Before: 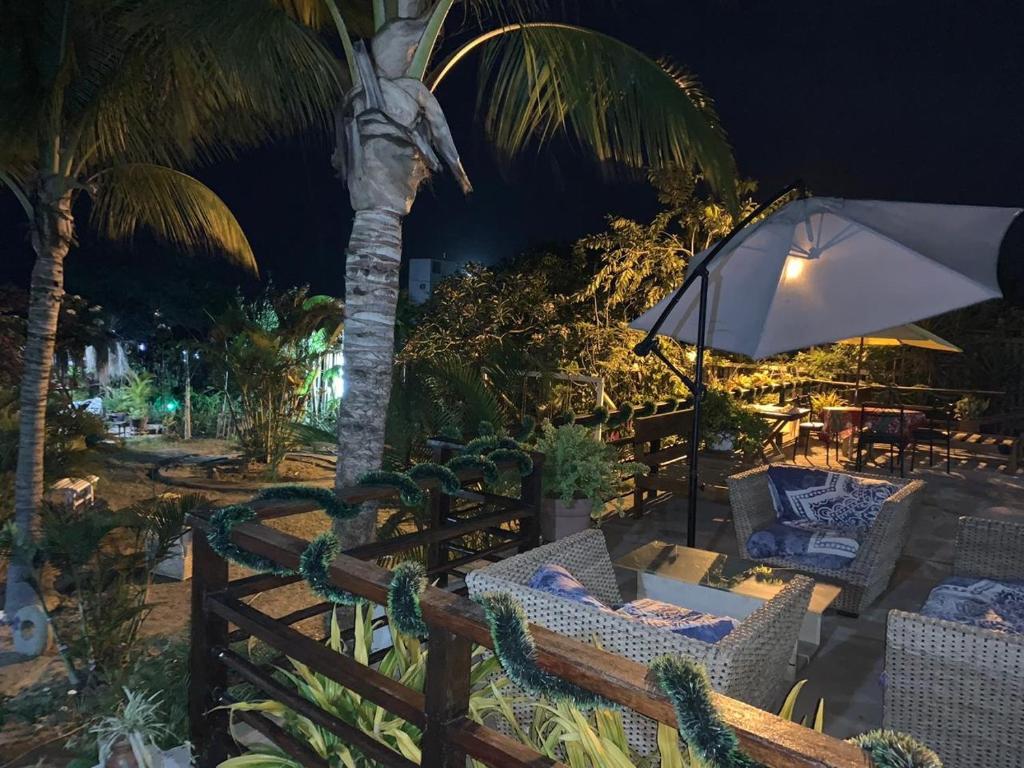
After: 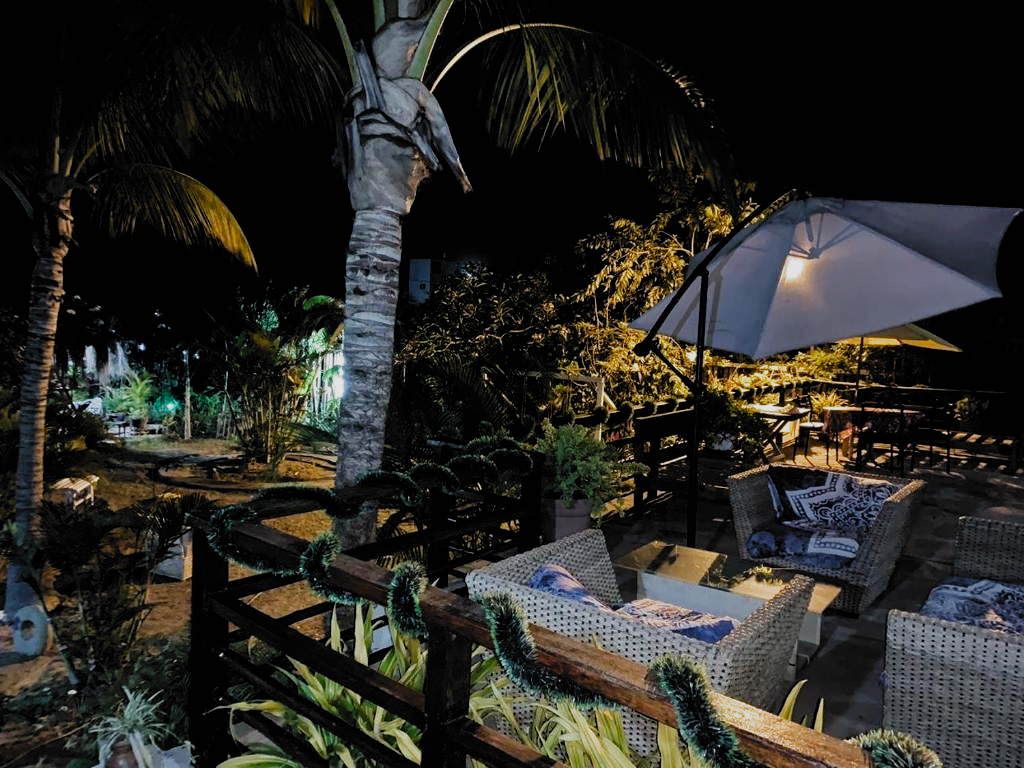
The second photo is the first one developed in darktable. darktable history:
filmic rgb: black relative exposure -5.04 EV, white relative exposure 4 EV, hardness 2.9, contrast 1.297, highlights saturation mix -28.55%, preserve chrominance no, color science v3 (2019), use custom middle-gray values true, iterations of high-quality reconstruction 0
